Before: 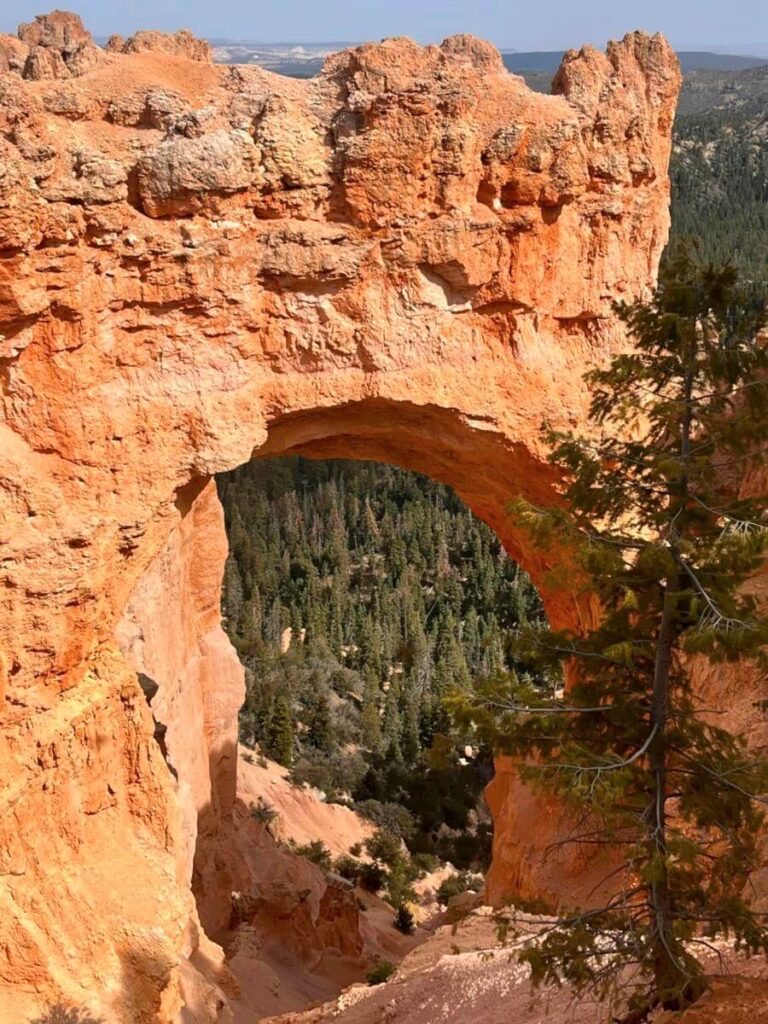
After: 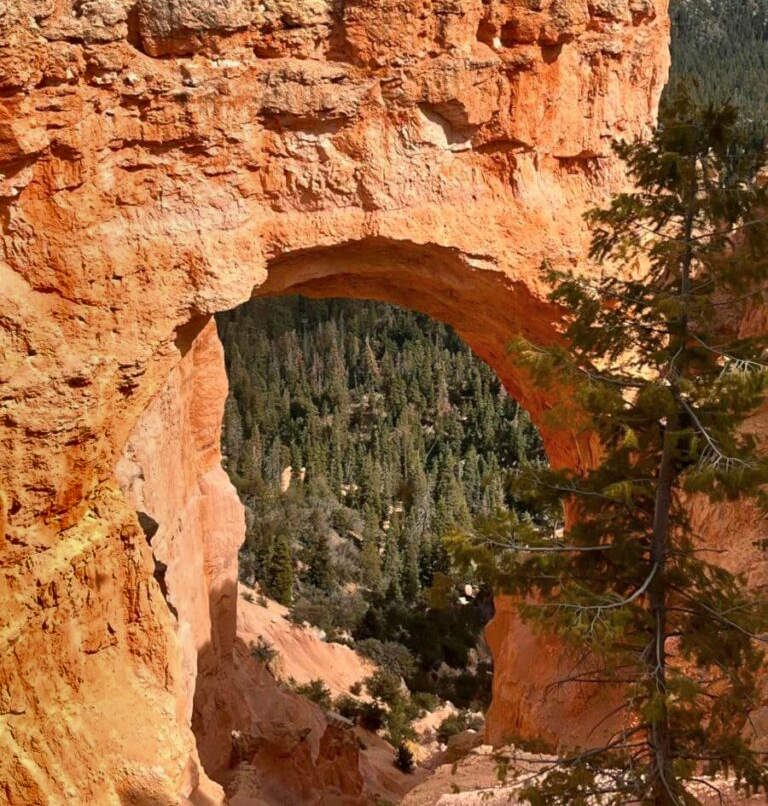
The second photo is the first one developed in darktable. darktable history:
crop and rotate: top 15.774%, bottom 5.506%
shadows and highlights: shadows 20.91, highlights -82.73, soften with gaussian
